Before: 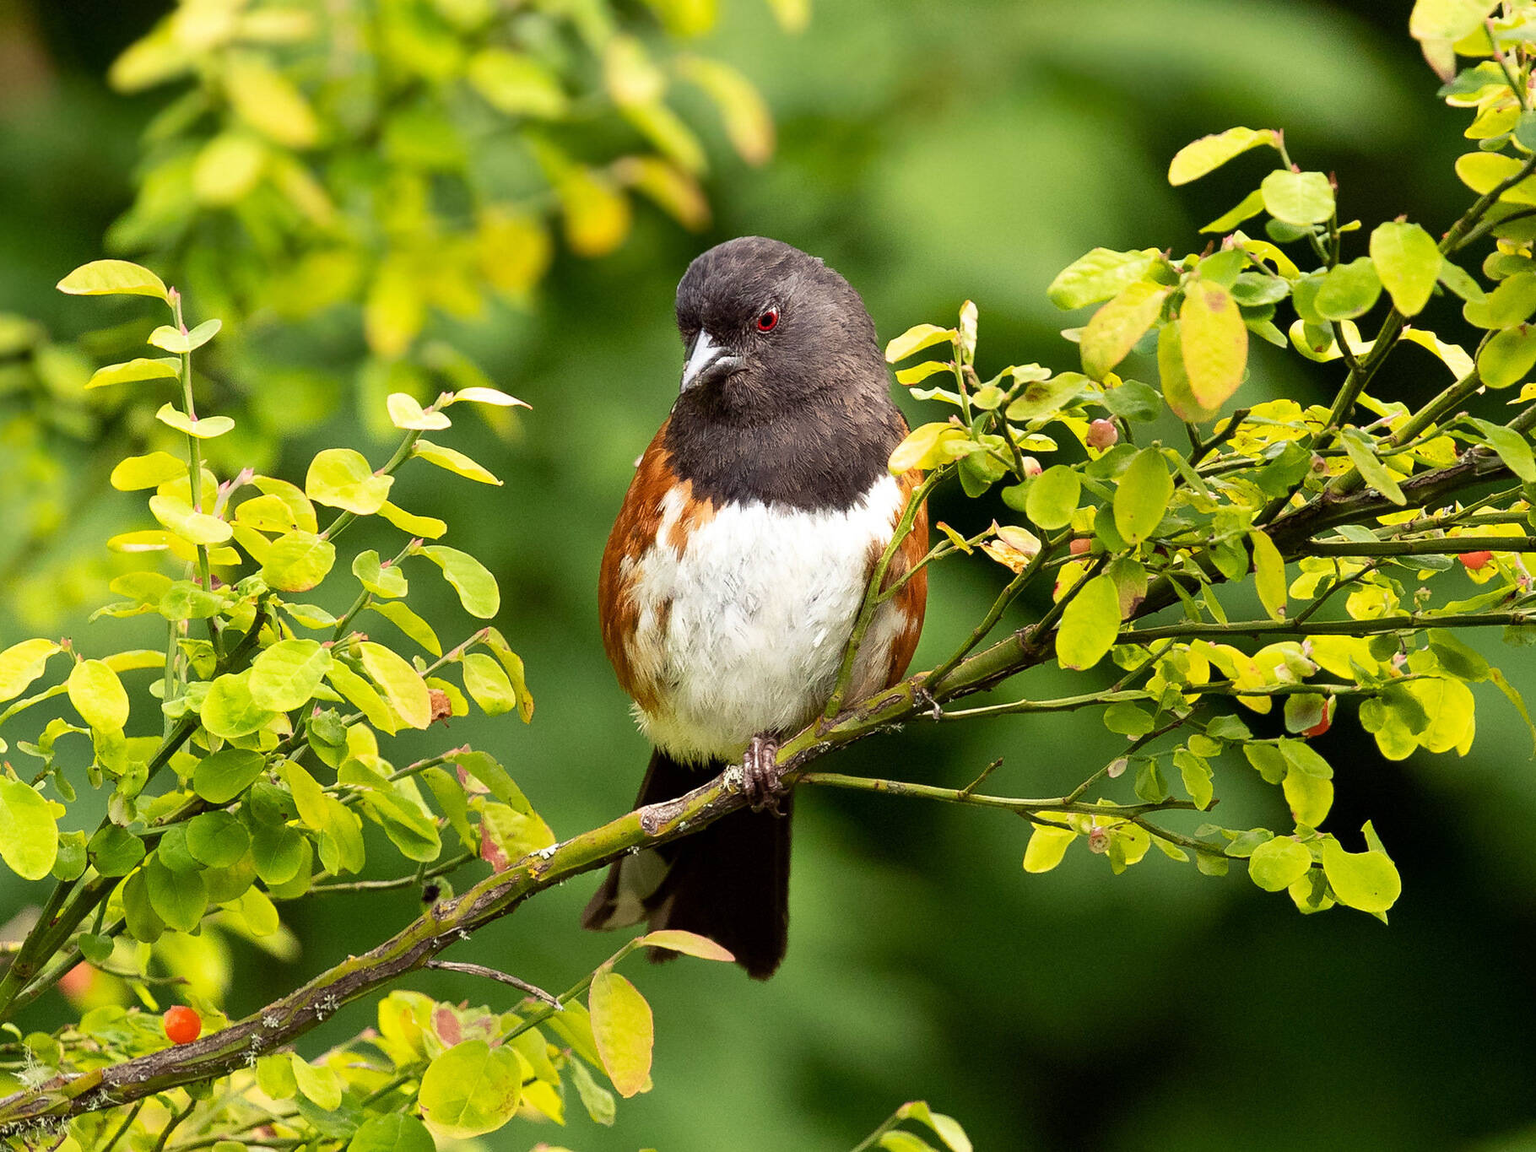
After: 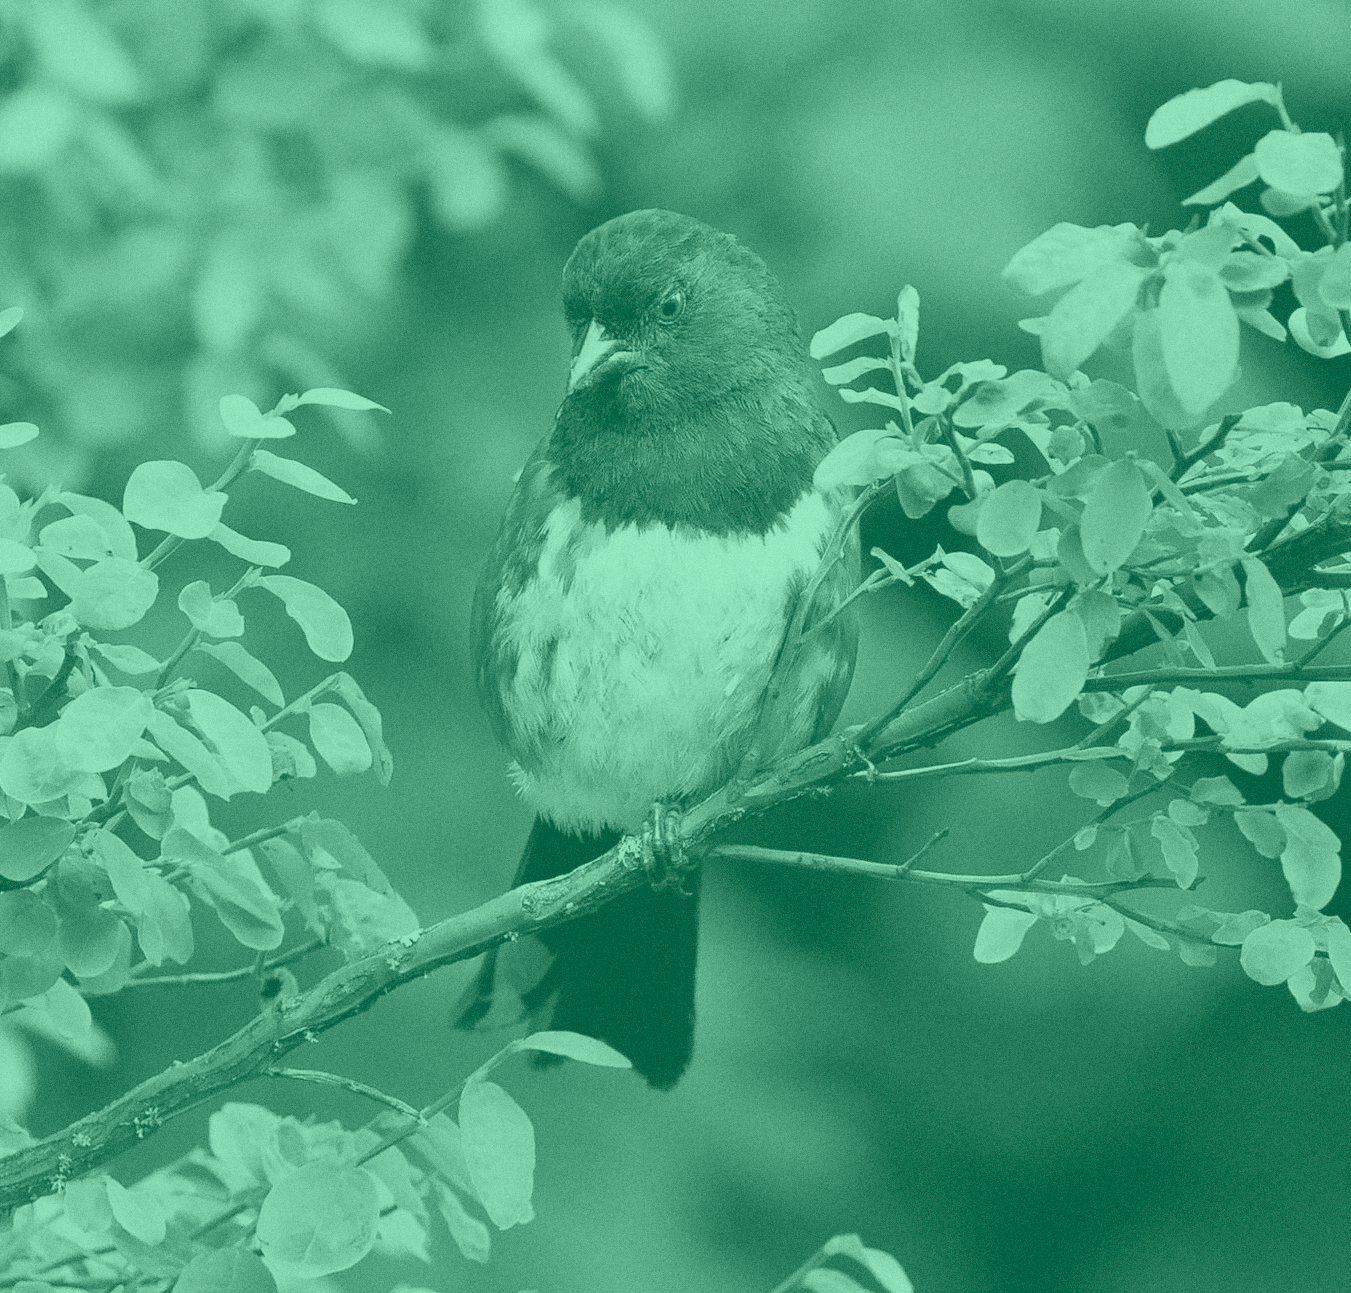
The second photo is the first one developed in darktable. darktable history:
white balance: red 1.08, blue 0.791
haze removal: on, module defaults
crop and rotate: left 13.15%, top 5.251%, right 12.609%
colorize: hue 147.6°, saturation 65%, lightness 21.64%
grain: coarseness 0.47 ISO
color correction: saturation 0.8
